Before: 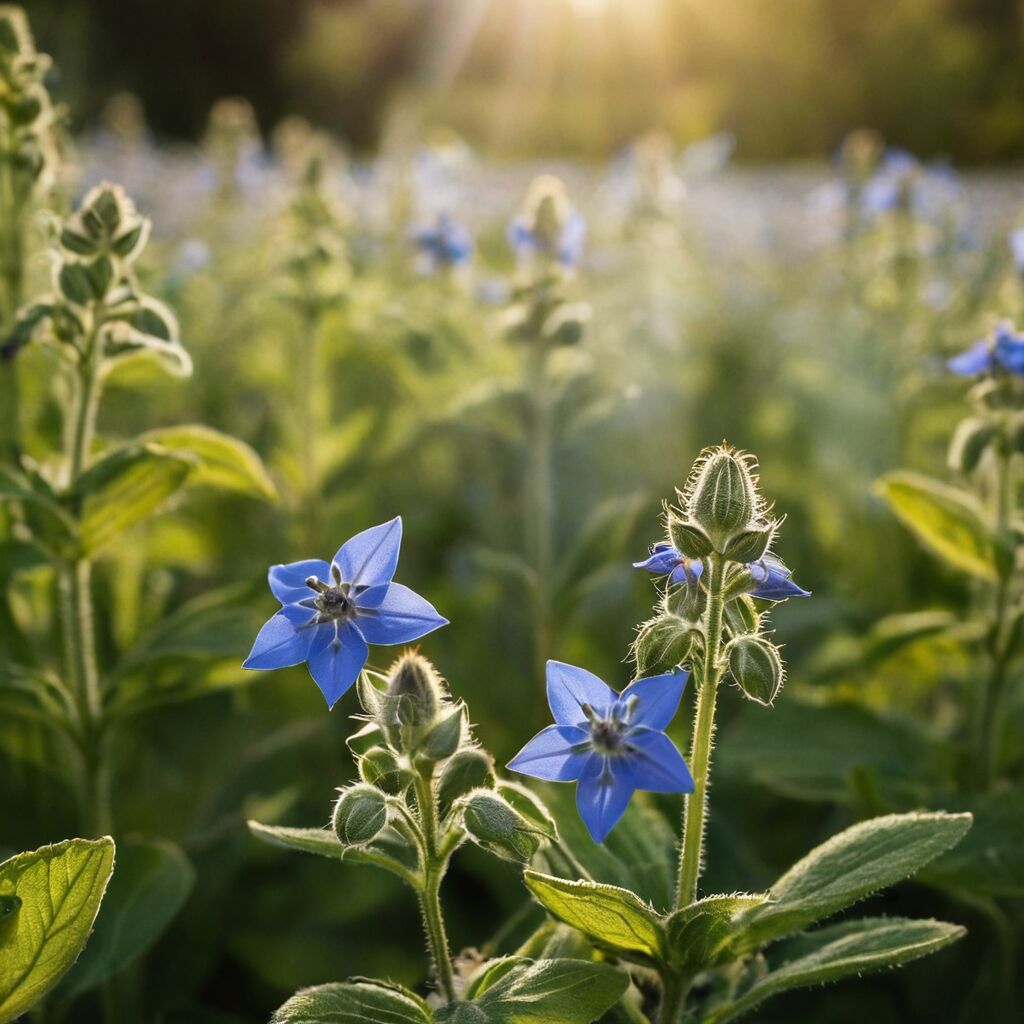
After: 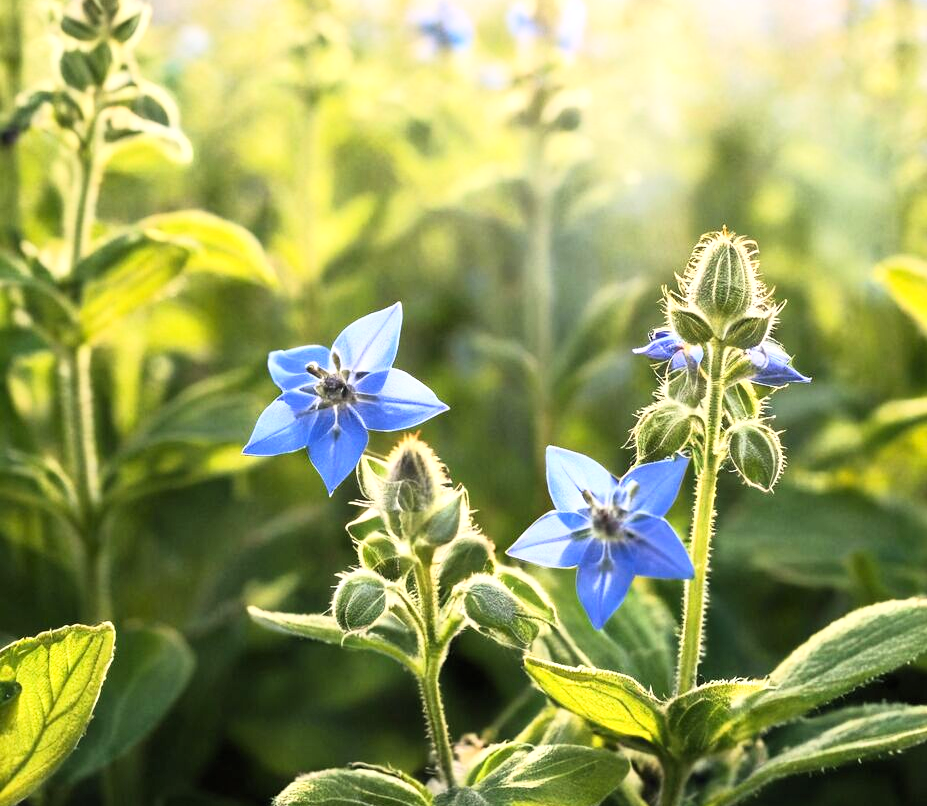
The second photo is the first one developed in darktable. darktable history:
exposure: exposure 0.74 EV, compensate highlight preservation false
crop: top 20.916%, right 9.437%, bottom 0.316%
base curve: curves: ch0 [(0, 0) (0.005, 0.002) (0.193, 0.295) (0.399, 0.664) (0.75, 0.928) (1, 1)]
tone equalizer: on, module defaults
